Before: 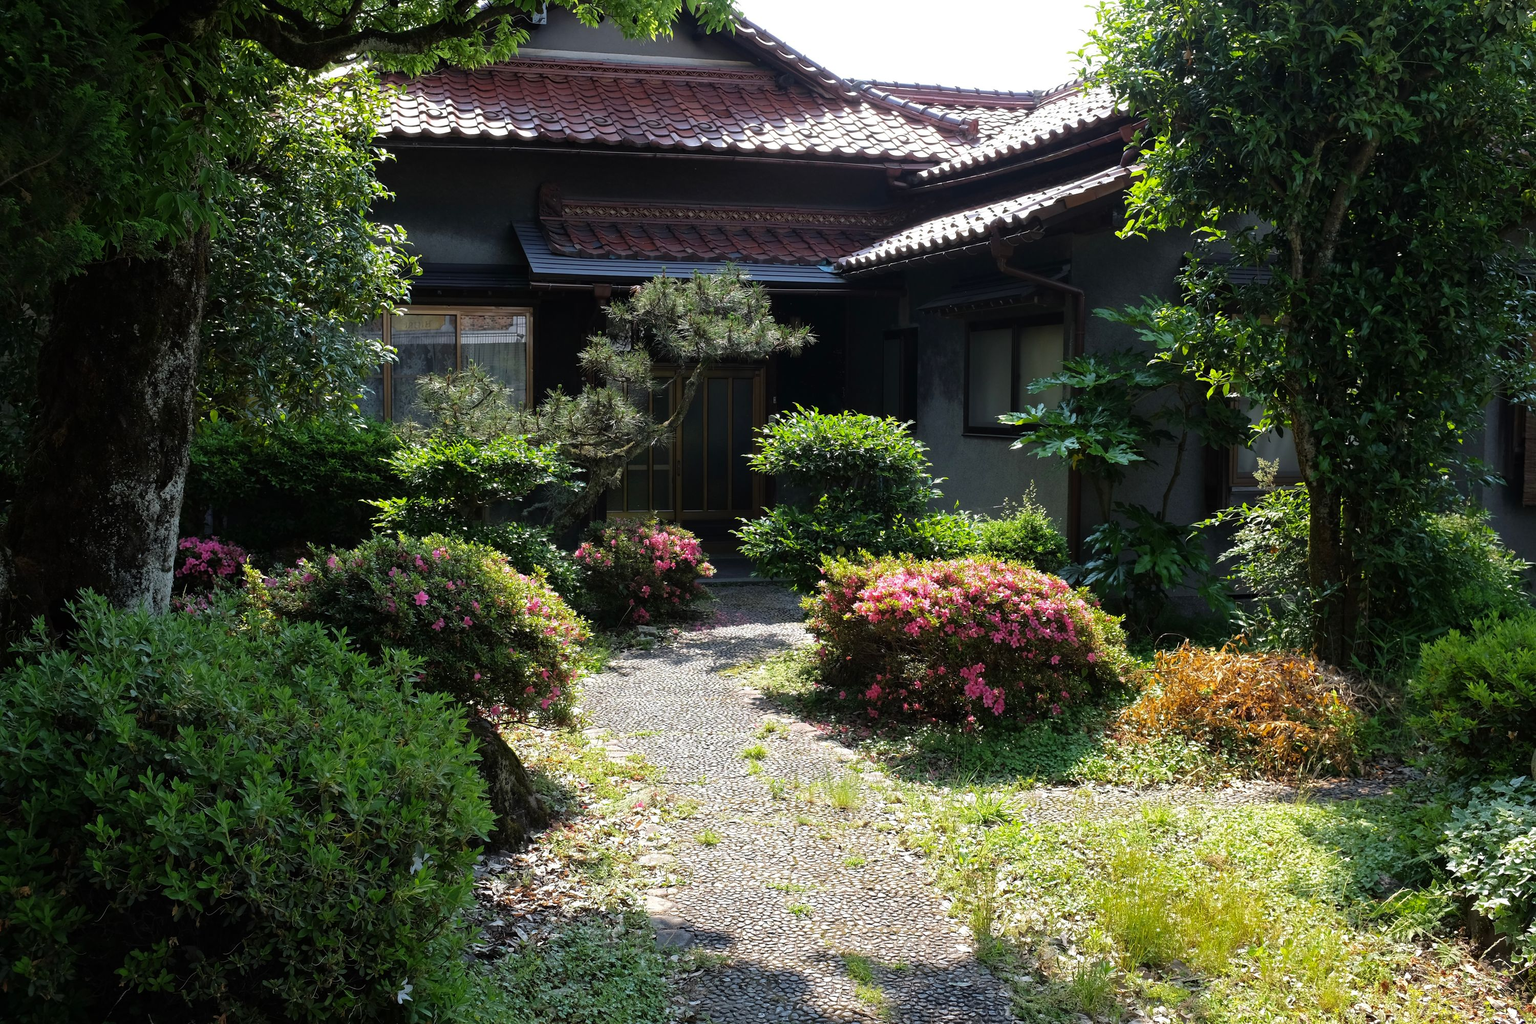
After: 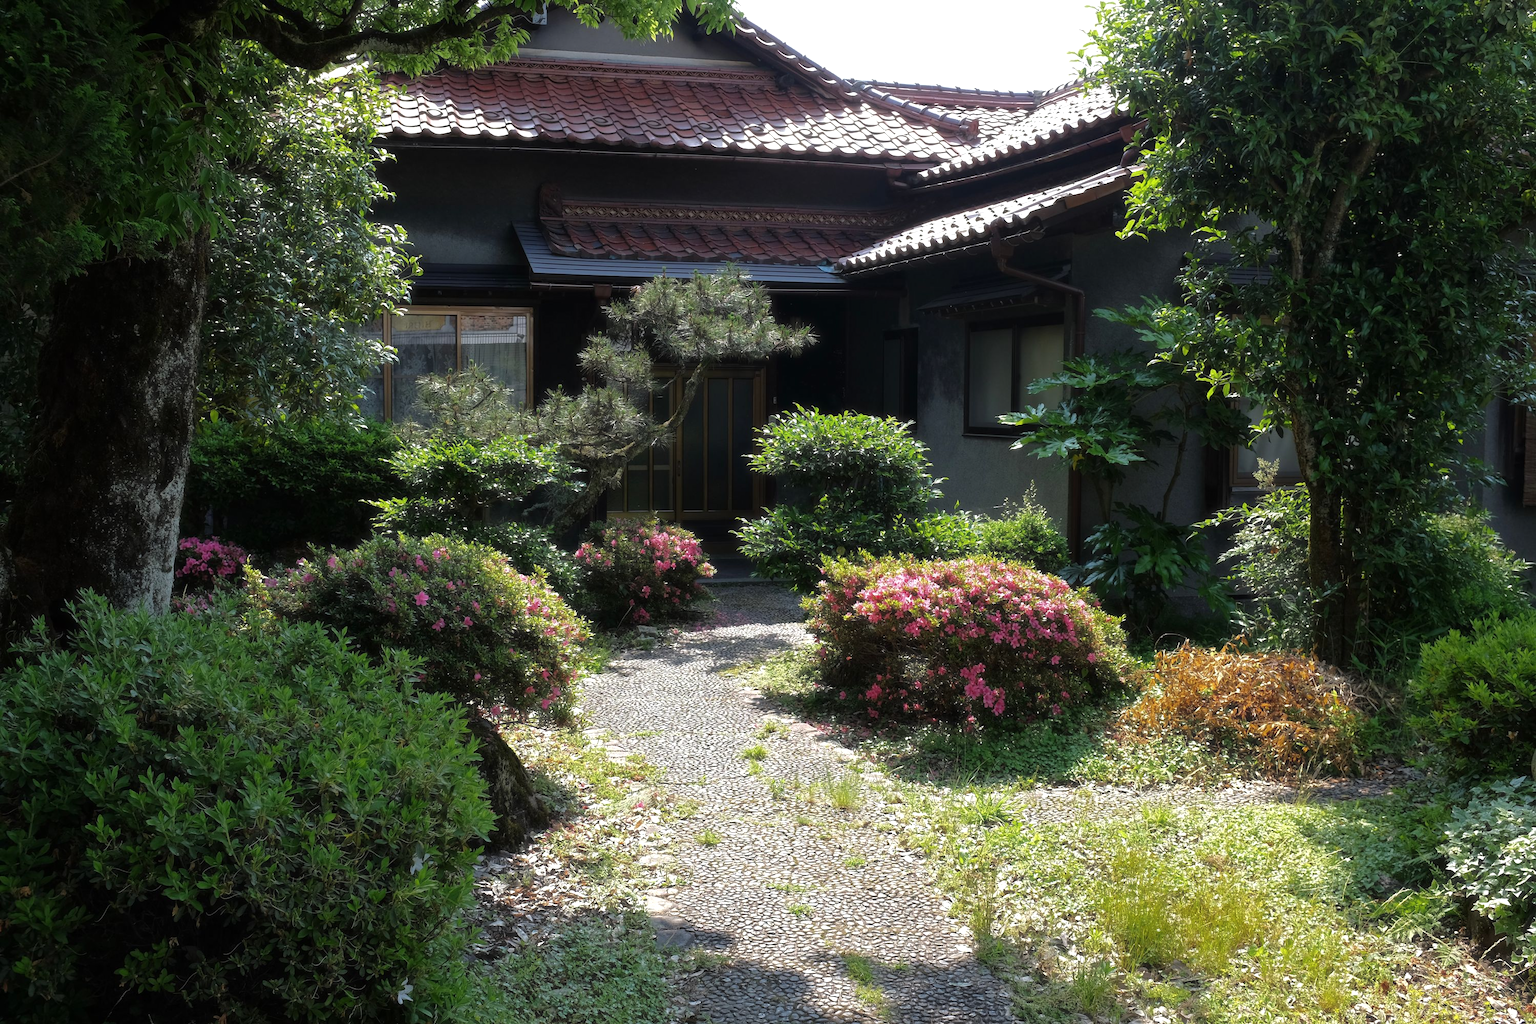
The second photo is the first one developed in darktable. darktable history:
tone equalizer: -8 EV -0.001 EV, -7 EV 0.002 EV, -6 EV -0.002 EV, -5 EV -0.015 EV, -4 EV -0.062 EV, -3 EV -0.212 EV, -2 EV -0.284 EV, -1 EV 0.111 EV, +0 EV 0.308 EV, edges refinement/feathering 500, mask exposure compensation -1.57 EV, preserve details no
haze removal: strength -0.06, compatibility mode true, adaptive false
